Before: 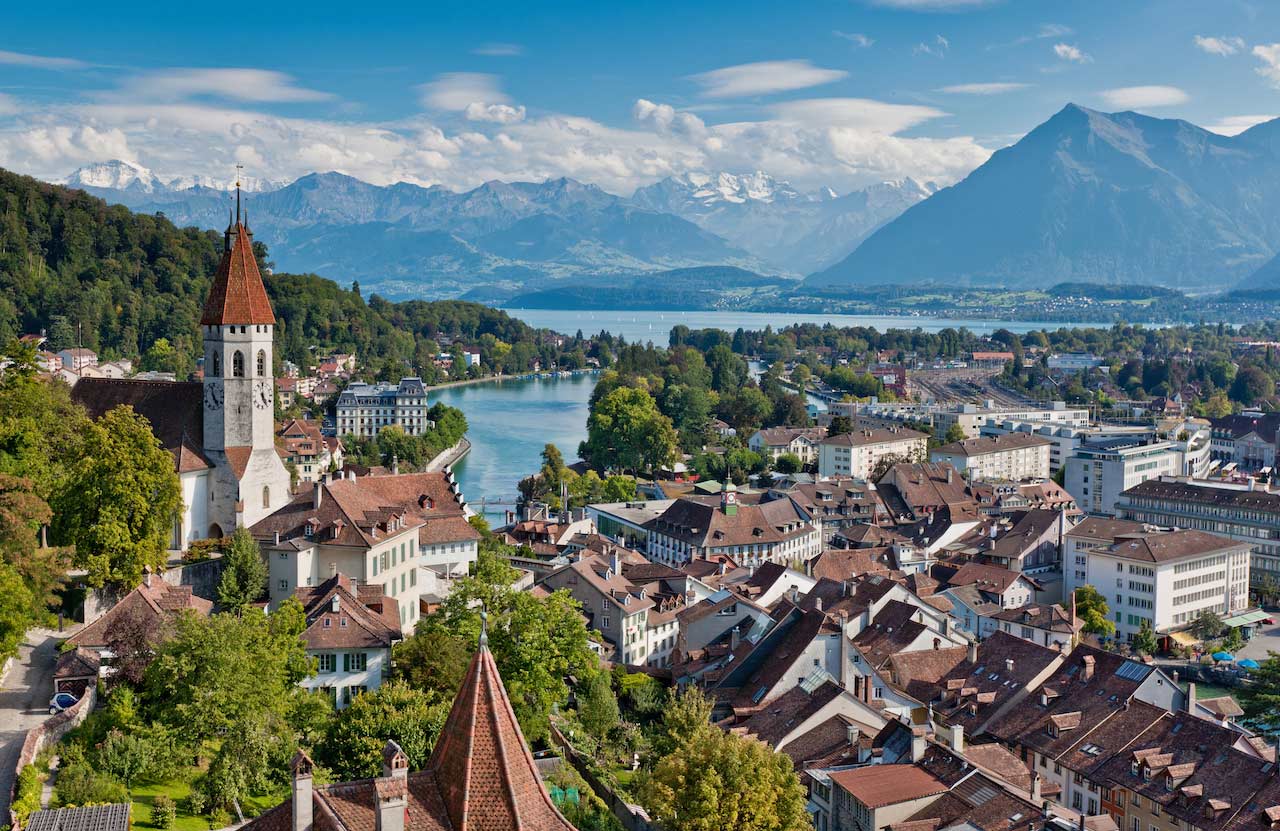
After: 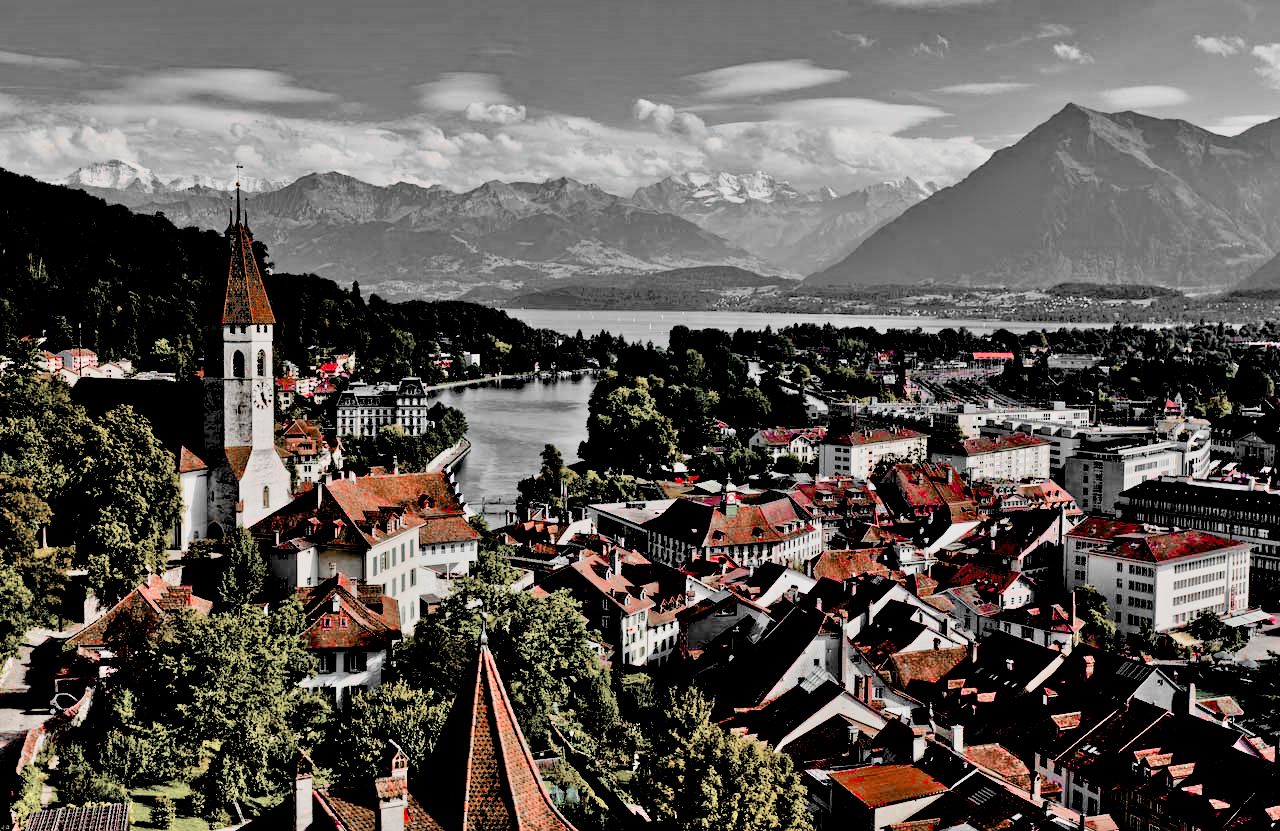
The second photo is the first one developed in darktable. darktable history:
exposure: black level correction 0.1, exposure -0.092 EV, compensate highlight preservation false
filmic rgb: black relative exposure -5 EV, hardness 2.88, contrast 1.5
tone equalizer: -7 EV 0.15 EV, -6 EV 0.6 EV, -5 EV 1.15 EV, -4 EV 1.33 EV, -3 EV 1.15 EV, -2 EV 0.6 EV, -1 EV 0.15 EV, mask exposure compensation -0.5 EV
contrast brightness saturation: contrast 0.12, brightness -0.12, saturation 0.2
color zones: curves: ch1 [(0, 0.831) (0.08, 0.771) (0.157, 0.268) (0.241, 0.207) (0.562, -0.005) (0.714, -0.013) (0.876, 0.01) (1, 0.831)]
